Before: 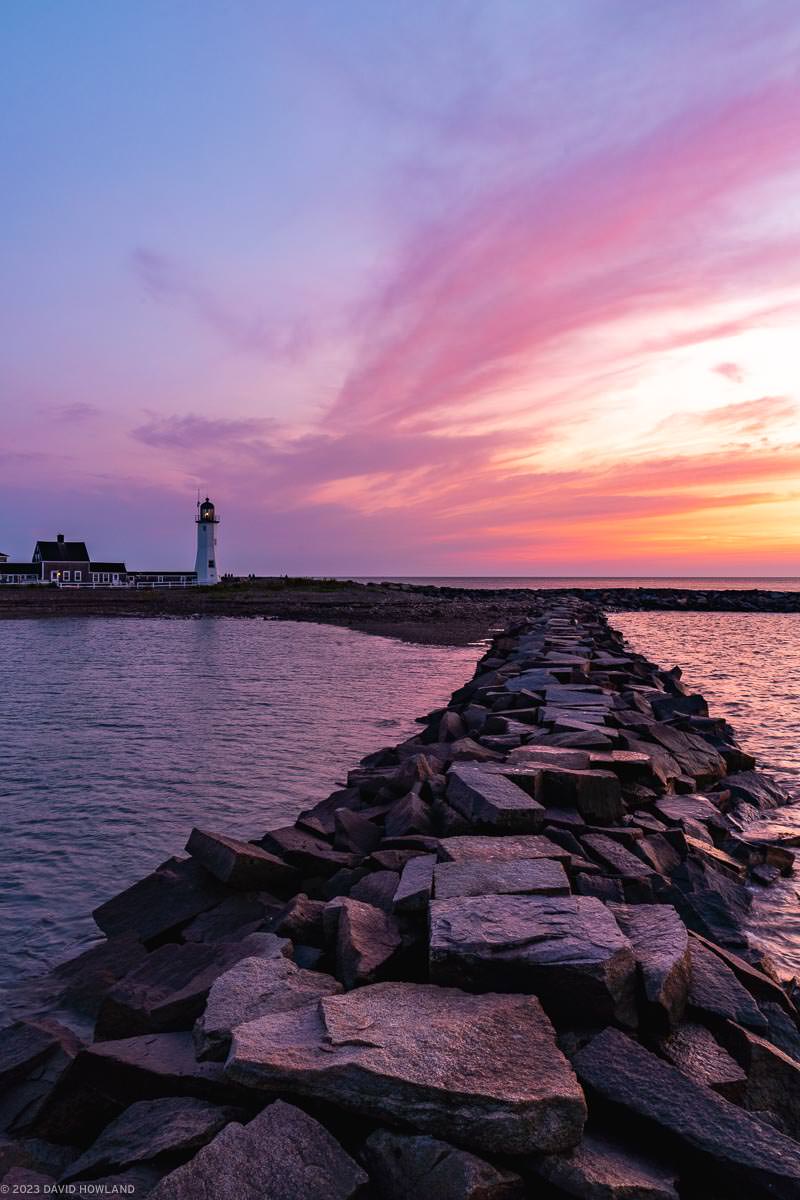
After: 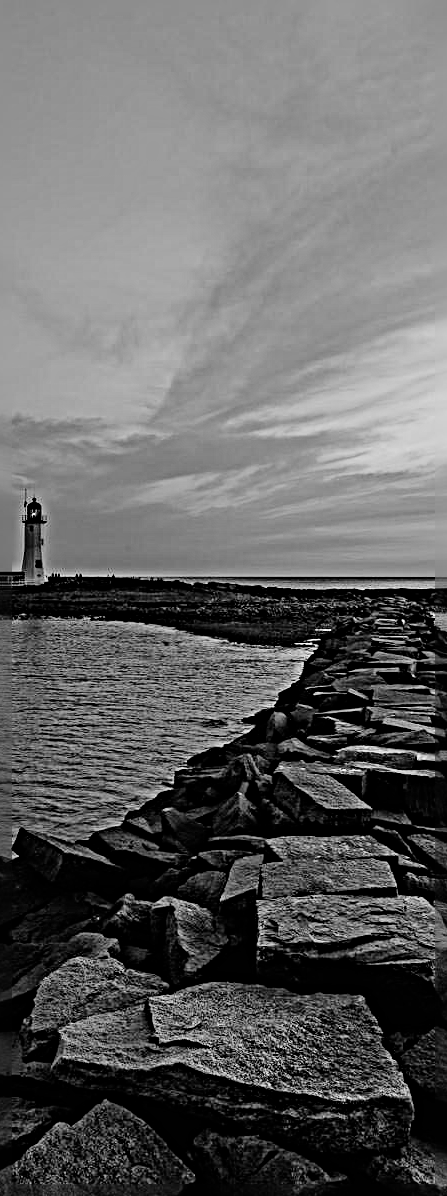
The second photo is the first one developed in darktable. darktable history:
sharpen: radius 6.3, amount 1.8, threshold 0
monochrome: on, module defaults
filmic rgb: black relative exposure -7.65 EV, white relative exposure 4.56 EV, hardness 3.61
crop: left 21.674%, right 22.086%
